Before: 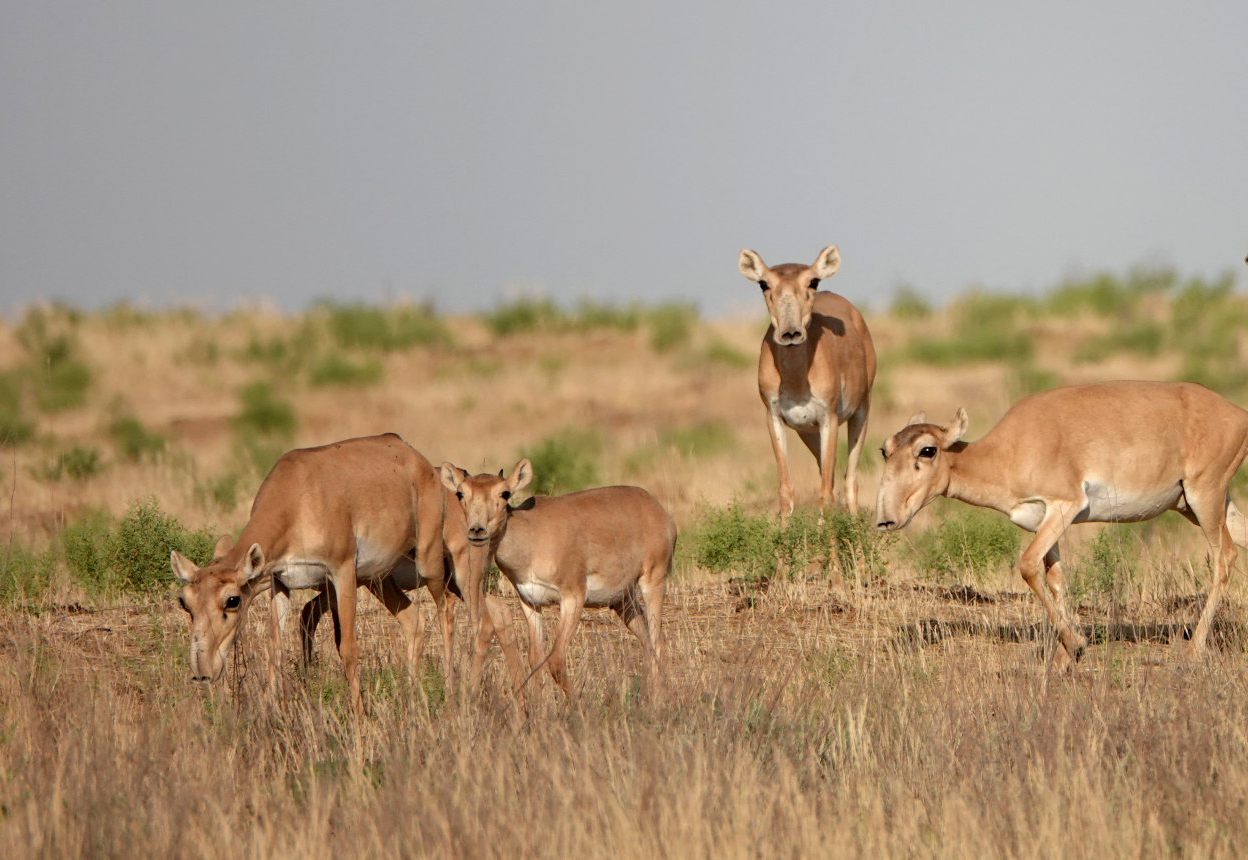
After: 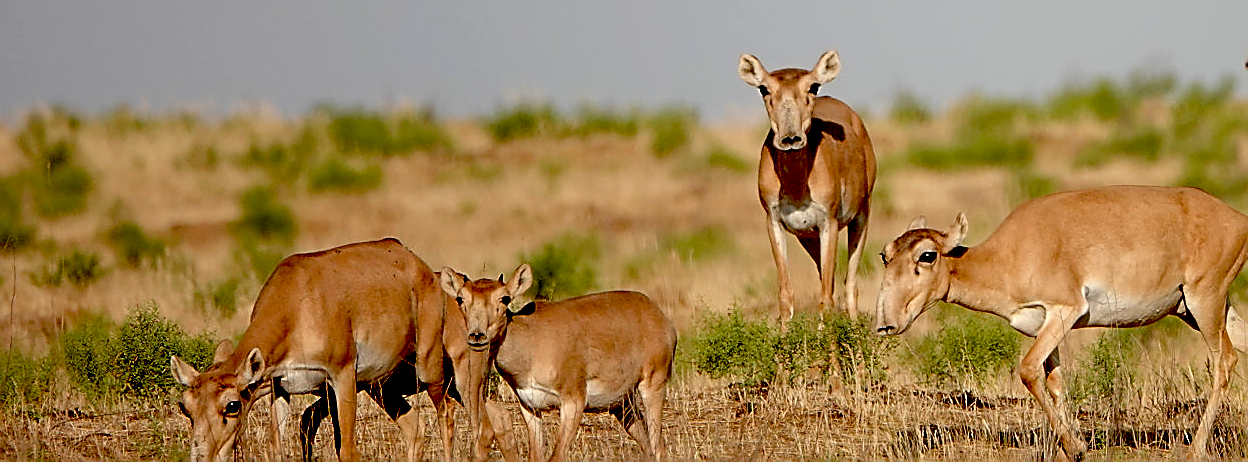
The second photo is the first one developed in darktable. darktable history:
sharpen: radius 1.372, amount 1.235, threshold 0.618
crop and rotate: top 22.726%, bottom 23.518%
exposure: black level correction 0.054, exposure -0.036 EV, compensate highlight preservation false
